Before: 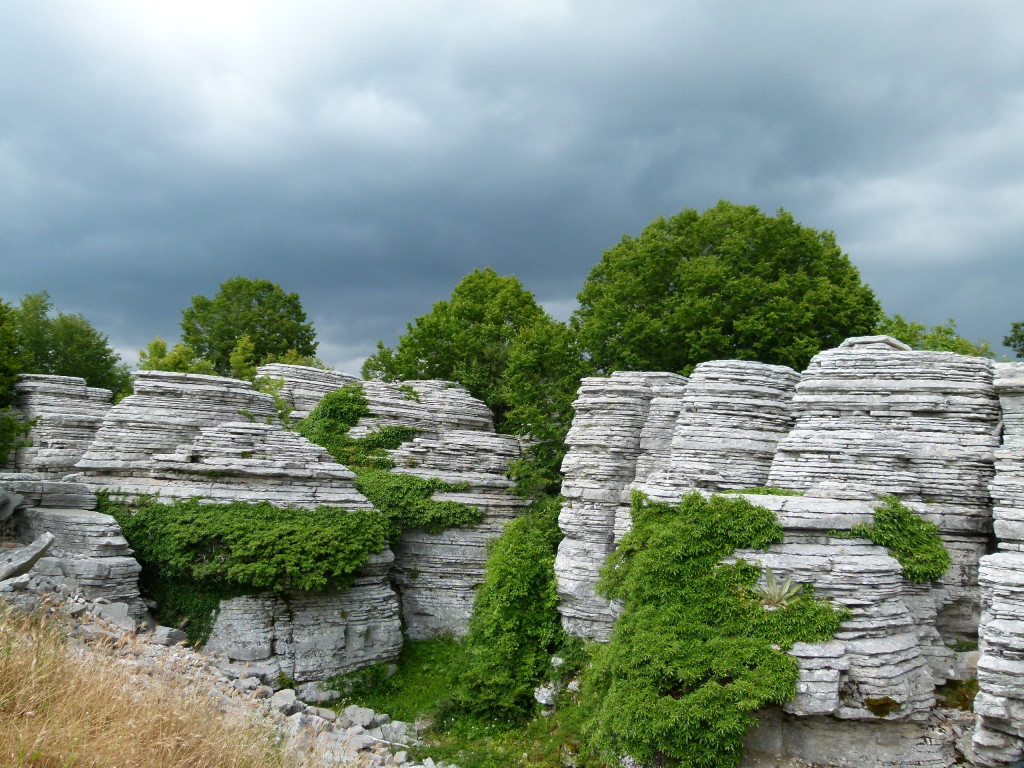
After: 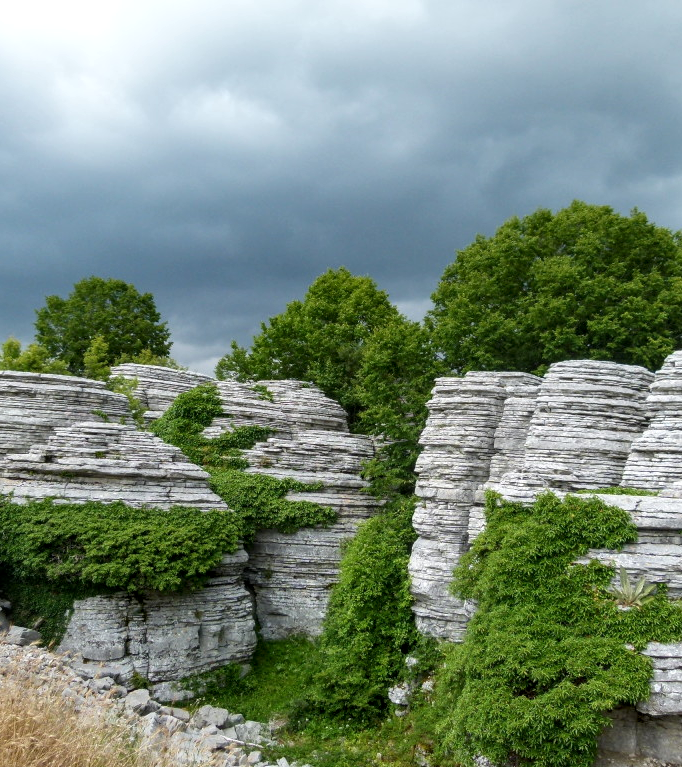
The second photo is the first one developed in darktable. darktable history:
local contrast: on, module defaults
crop and rotate: left 14.317%, right 19.004%
